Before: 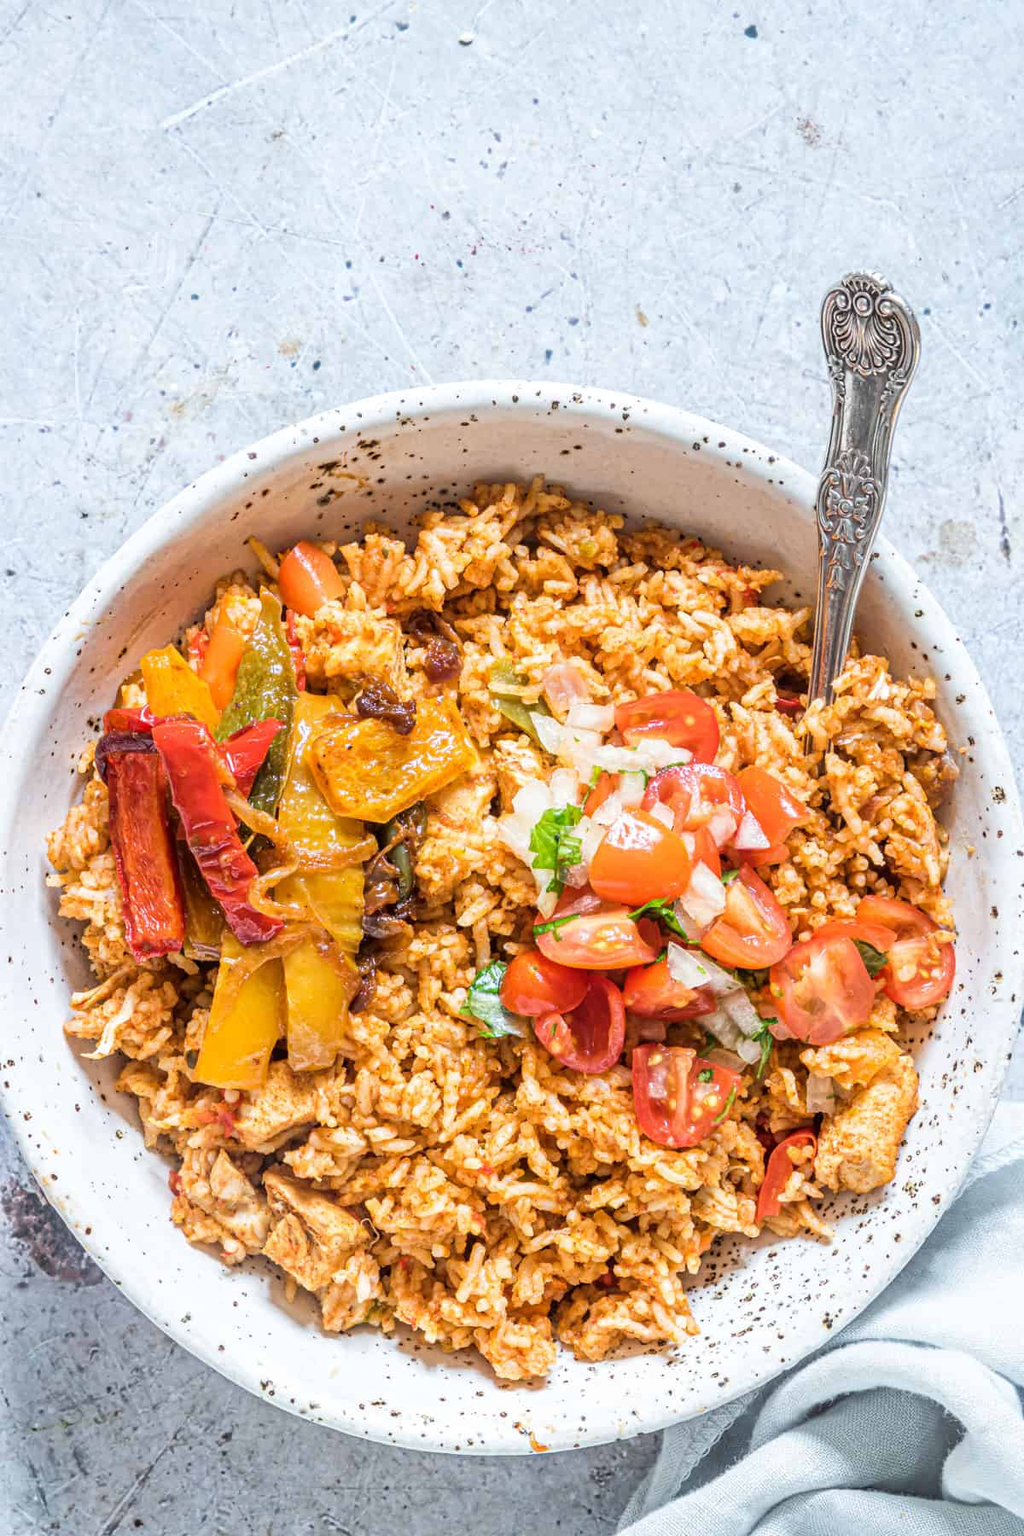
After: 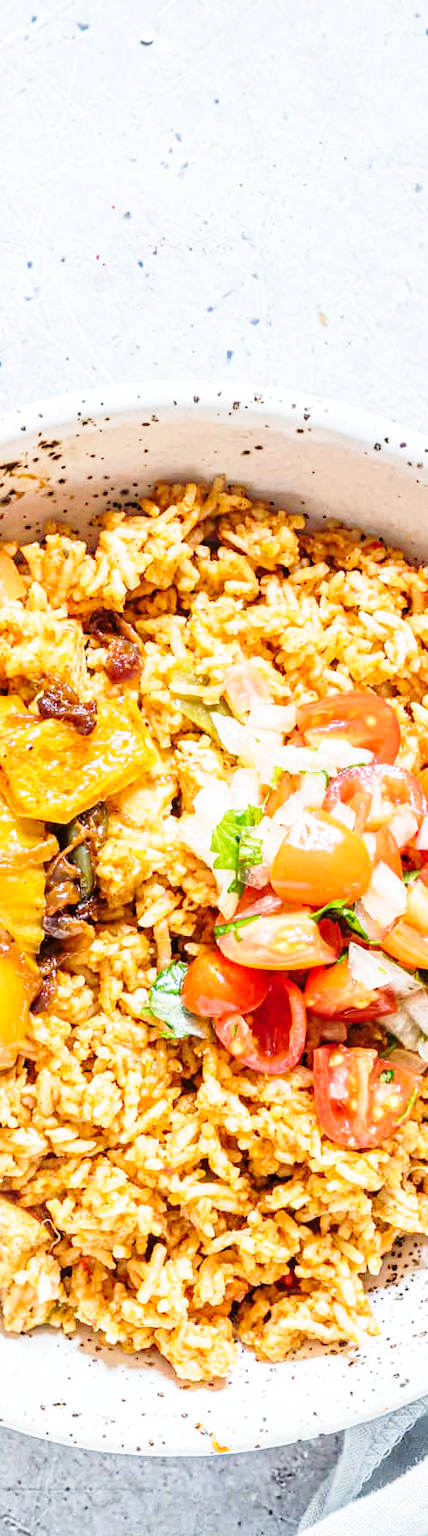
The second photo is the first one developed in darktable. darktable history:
crop: left 31.195%, right 26.918%
base curve: curves: ch0 [(0, 0) (0.028, 0.03) (0.121, 0.232) (0.46, 0.748) (0.859, 0.968) (1, 1)], preserve colors none
